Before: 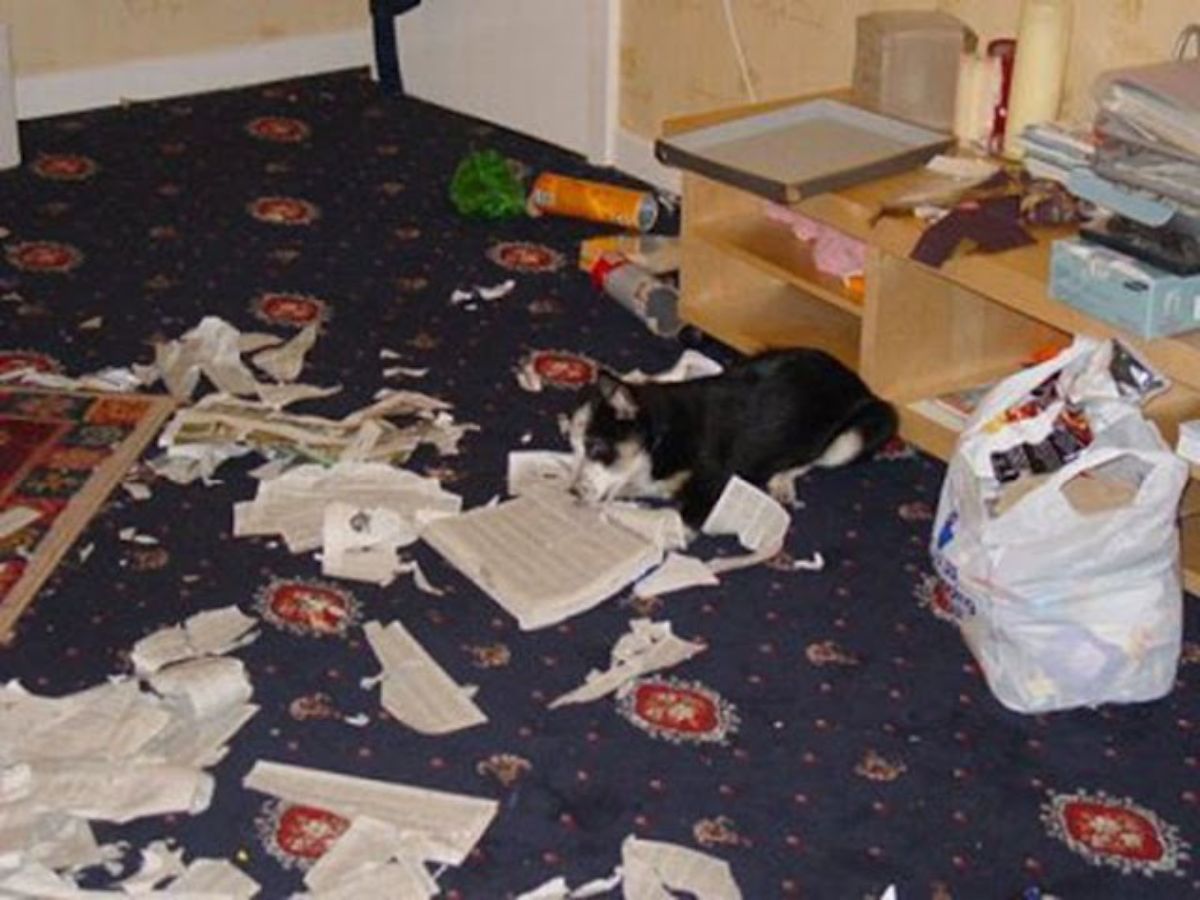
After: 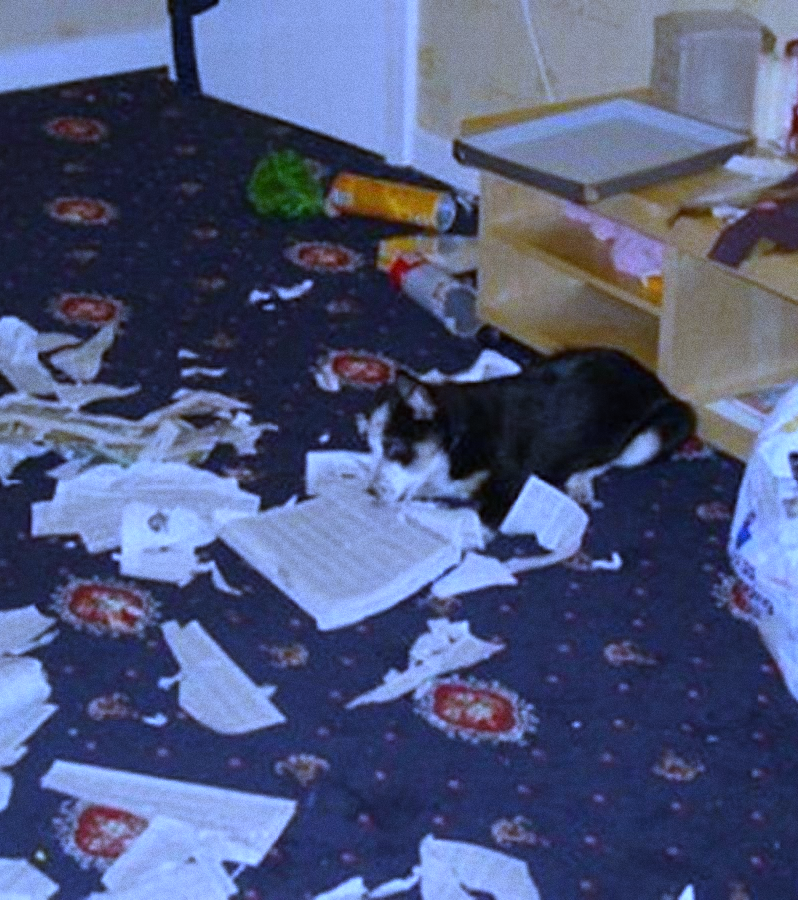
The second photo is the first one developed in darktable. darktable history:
crop: left 16.899%, right 16.556%
grain: coarseness 0.09 ISO
white balance: red 0.766, blue 1.537
